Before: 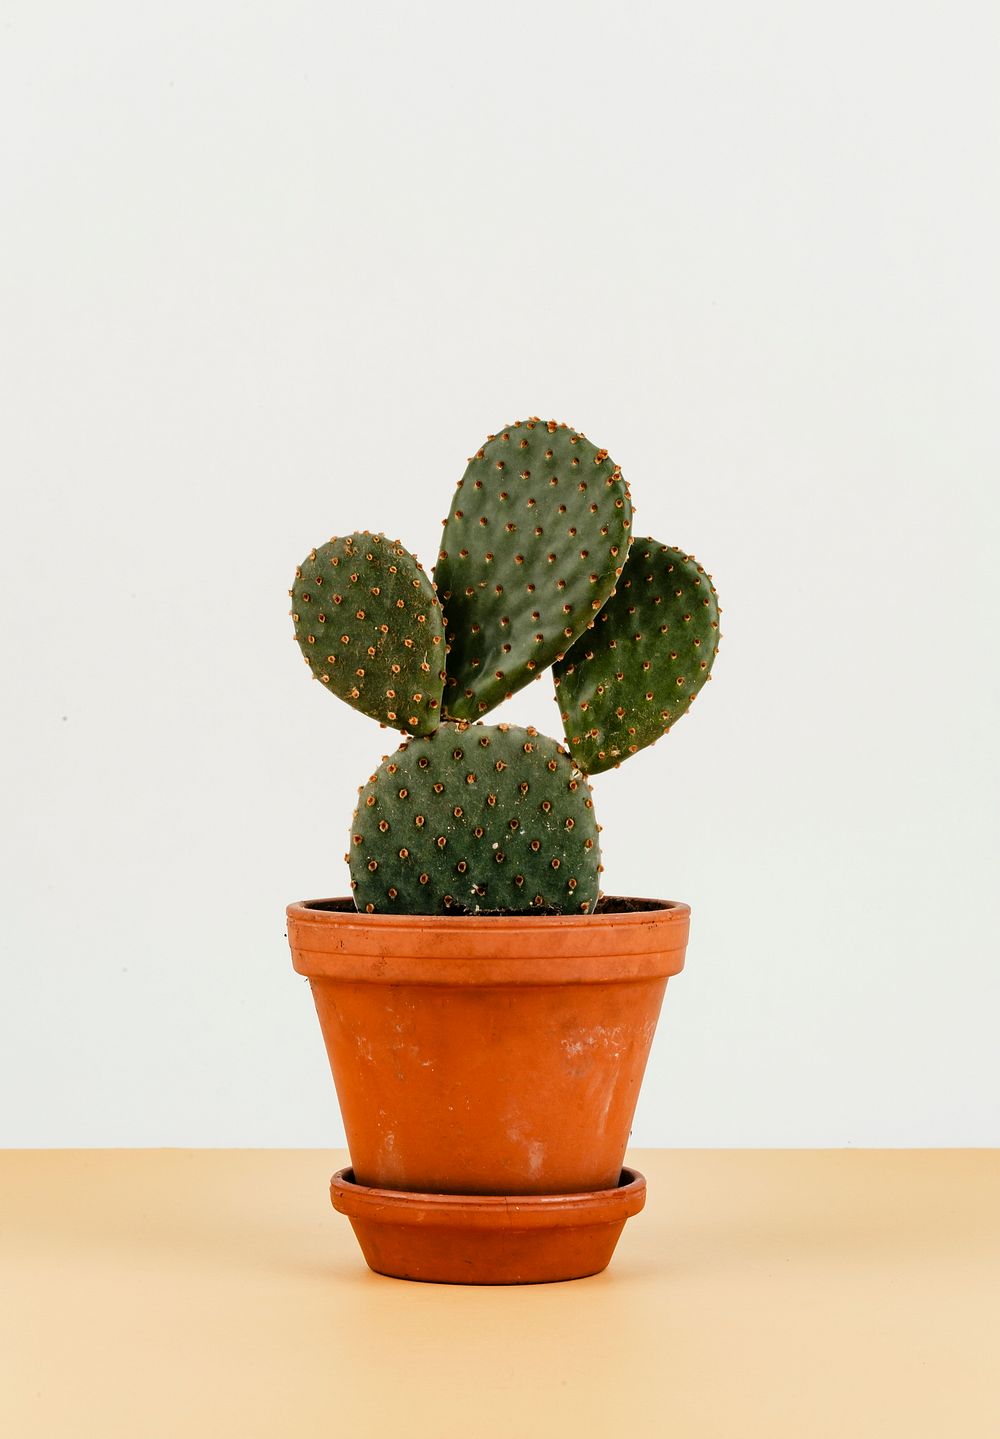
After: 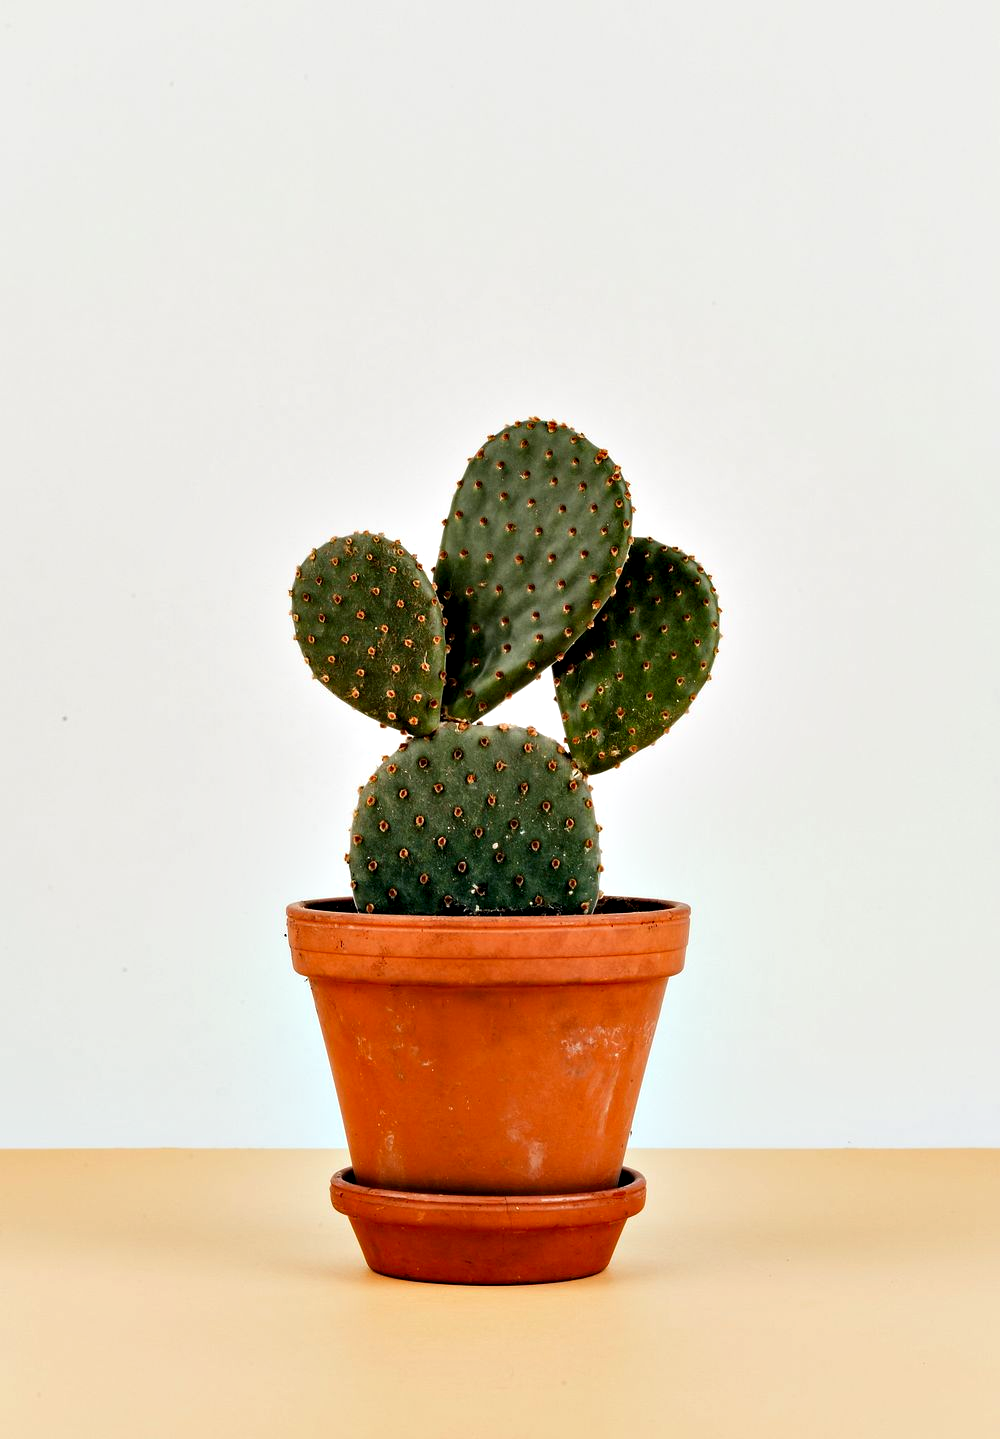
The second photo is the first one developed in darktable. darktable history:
contrast equalizer: y [[0.528, 0.548, 0.563, 0.562, 0.546, 0.526], [0.55 ×6], [0 ×6], [0 ×6], [0 ×6]]
